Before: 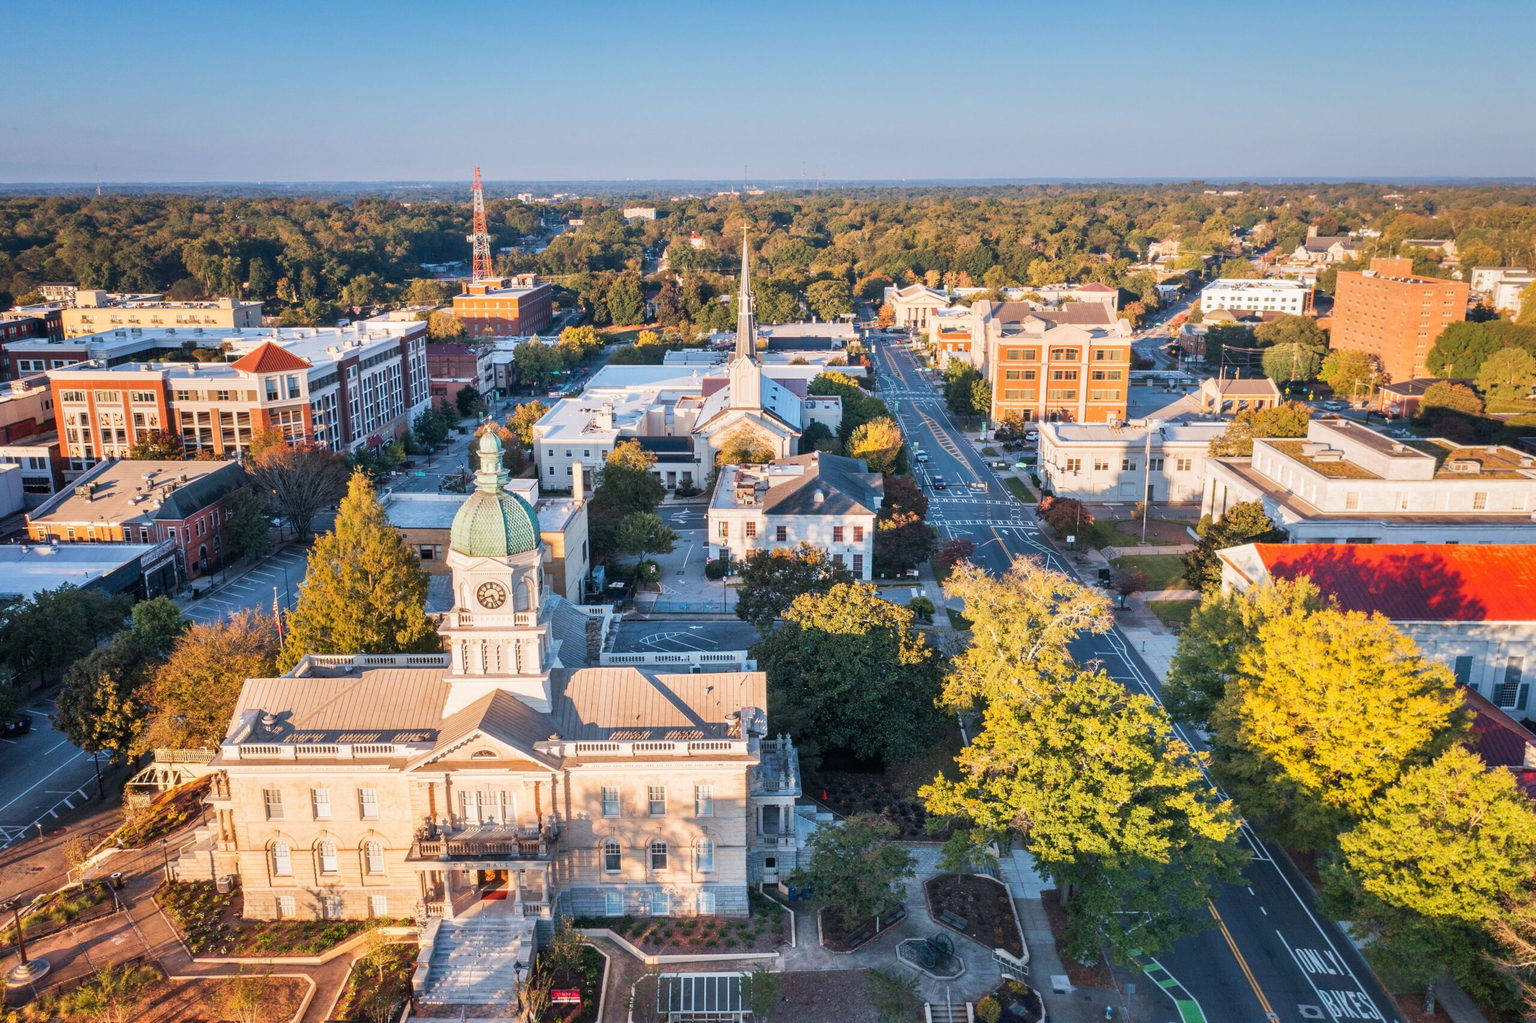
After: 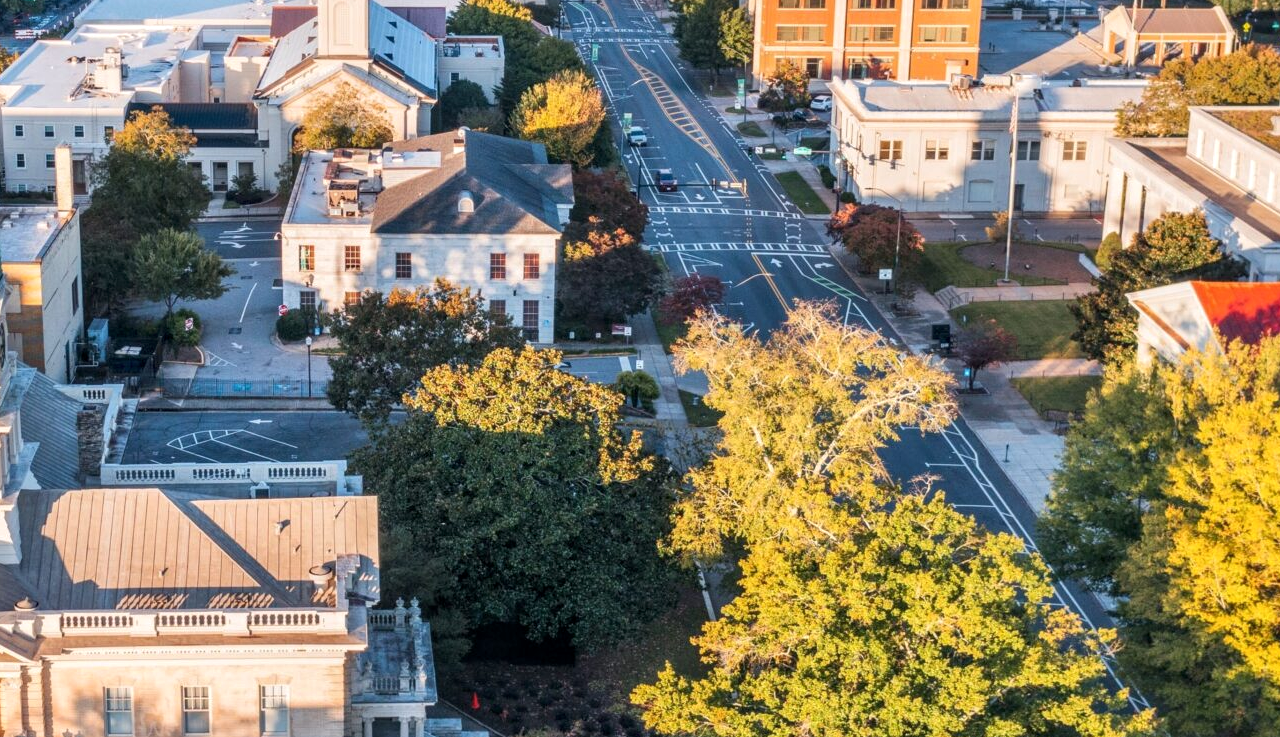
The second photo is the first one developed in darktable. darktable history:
crop: left 35.138%, top 36.655%, right 14.859%, bottom 20.081%
local contrast: on, module defaults
tone equalizer: on, module defaults
